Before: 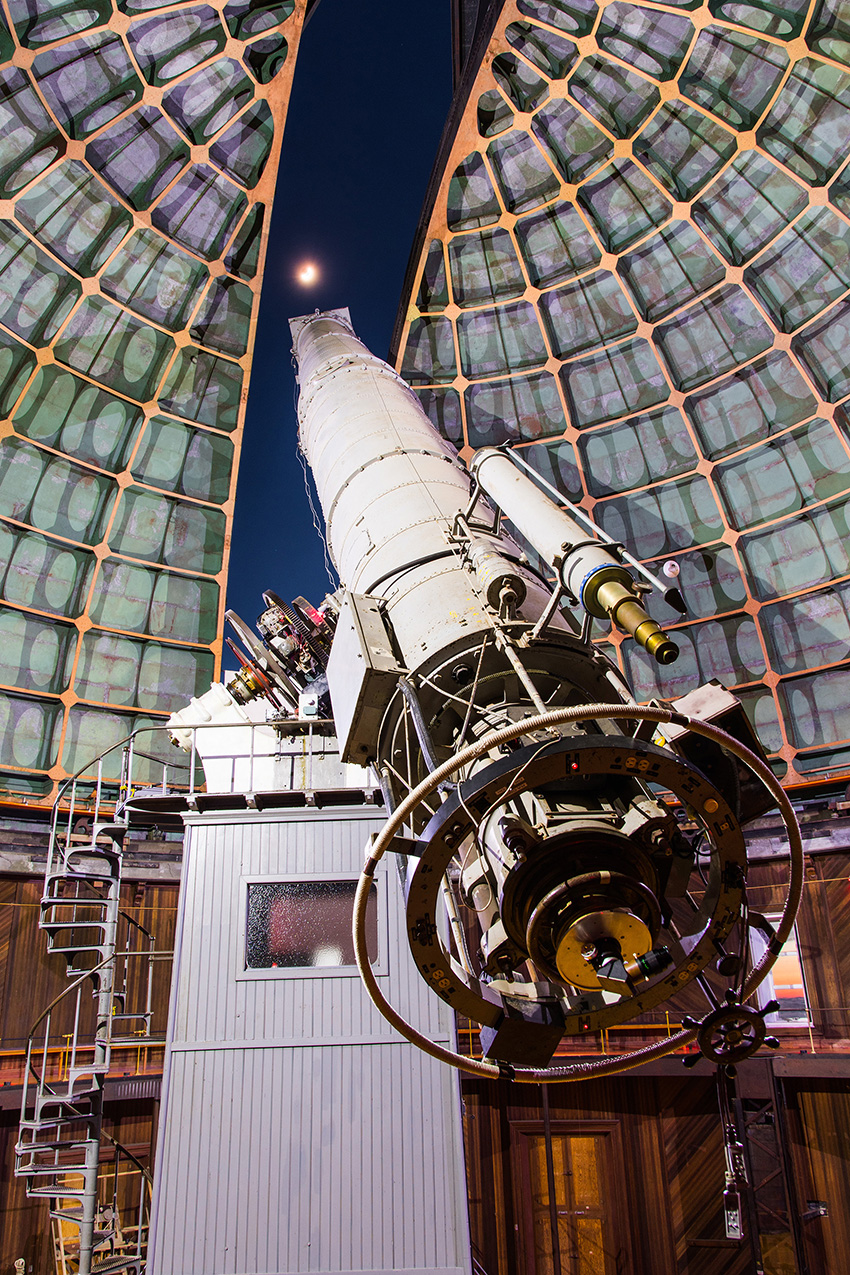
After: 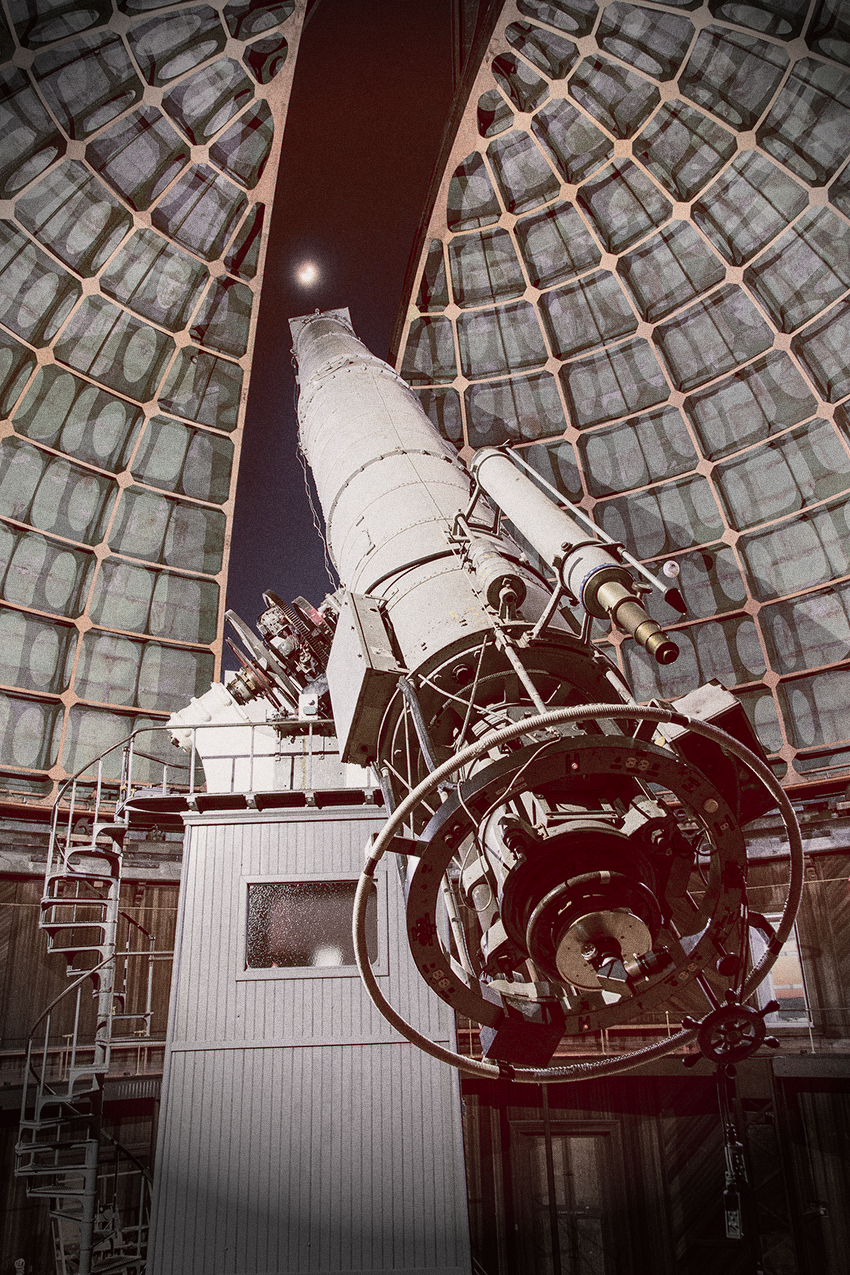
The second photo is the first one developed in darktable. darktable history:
color balance rgb: shadows lift › luminance 1%, shadows lift › chroma 0.2%, shadows lift › hue 20°, power › luminance 1%, power › chroma 0.4%, power › hue 34°, highlights gain › luminance 0.8%, highlights gain › chroma 0.4%, highlights gain › hue 44°, global offset › chroma 0.4%, global offset › hue 34°, white fulcrum 0.08 EV, linear chroma grading › shadows -7%, linear chroma grading › highlights -7%, linear chroma grading › global chroma -10%, linear chroma grading › mid-tones -8%, perceptual saturation grading › global saturation -28%, perceptual saturation grading › highlights -20%, perceptual saturation grading › mid-tones -24%, perceptual saturation grading › shadows -24%, perceptual brilliance grading › global brilliance -1%, perceptual brilliance grading › highlights -1%, perceptual brilliance grading › mid-tones -1%, perceptual brilliance grading › shadows -1%, global vibrance -17%, contrast -6%
grain: coarseness 0.09 ISO, strength 40%
vignetting: fall-off start 76.42%, fall-off radius 27.36%, brightness -0.872, center (0.037, -0.09), width/height ratio 0.971
